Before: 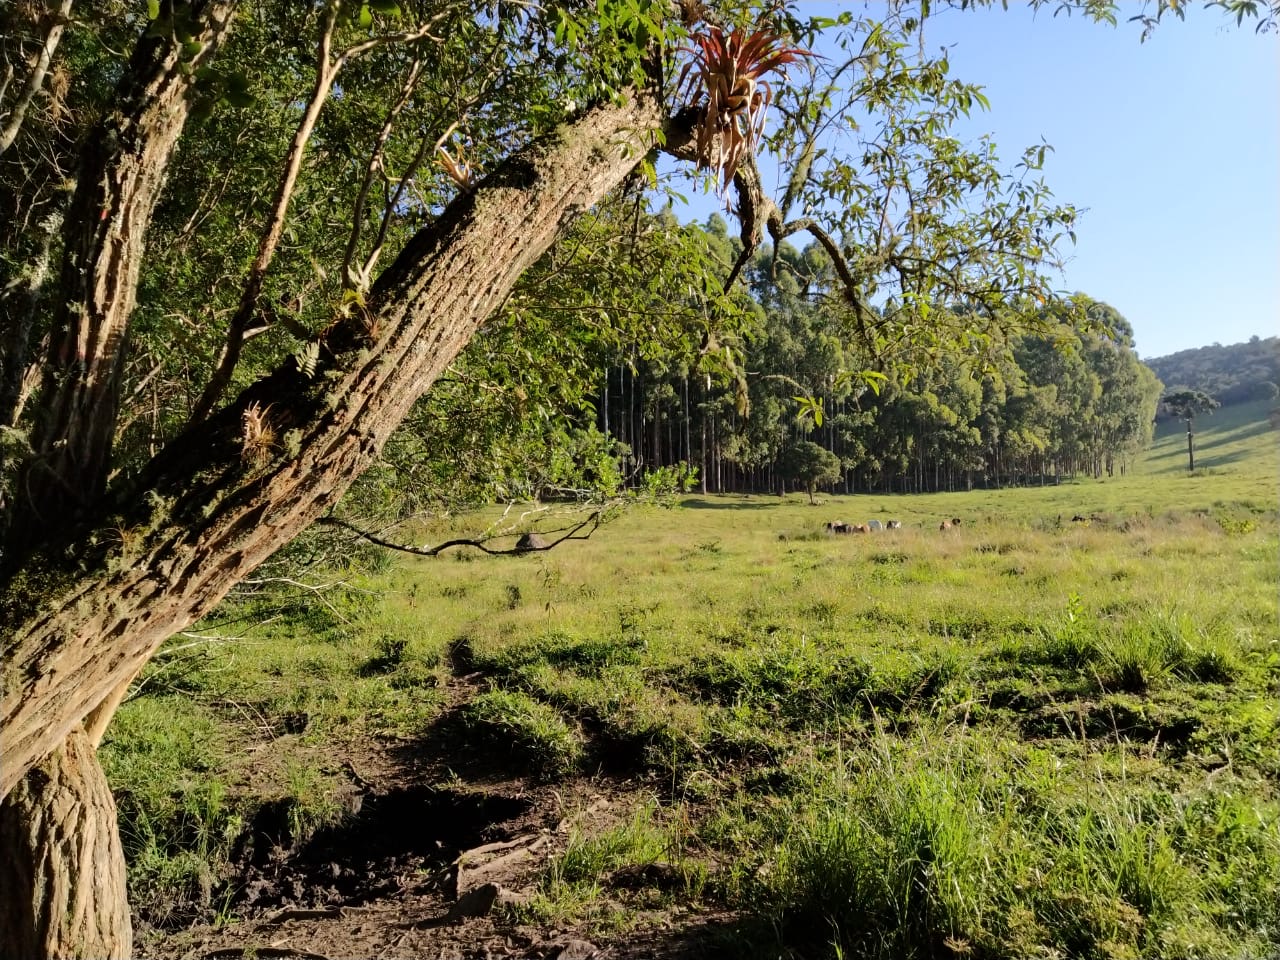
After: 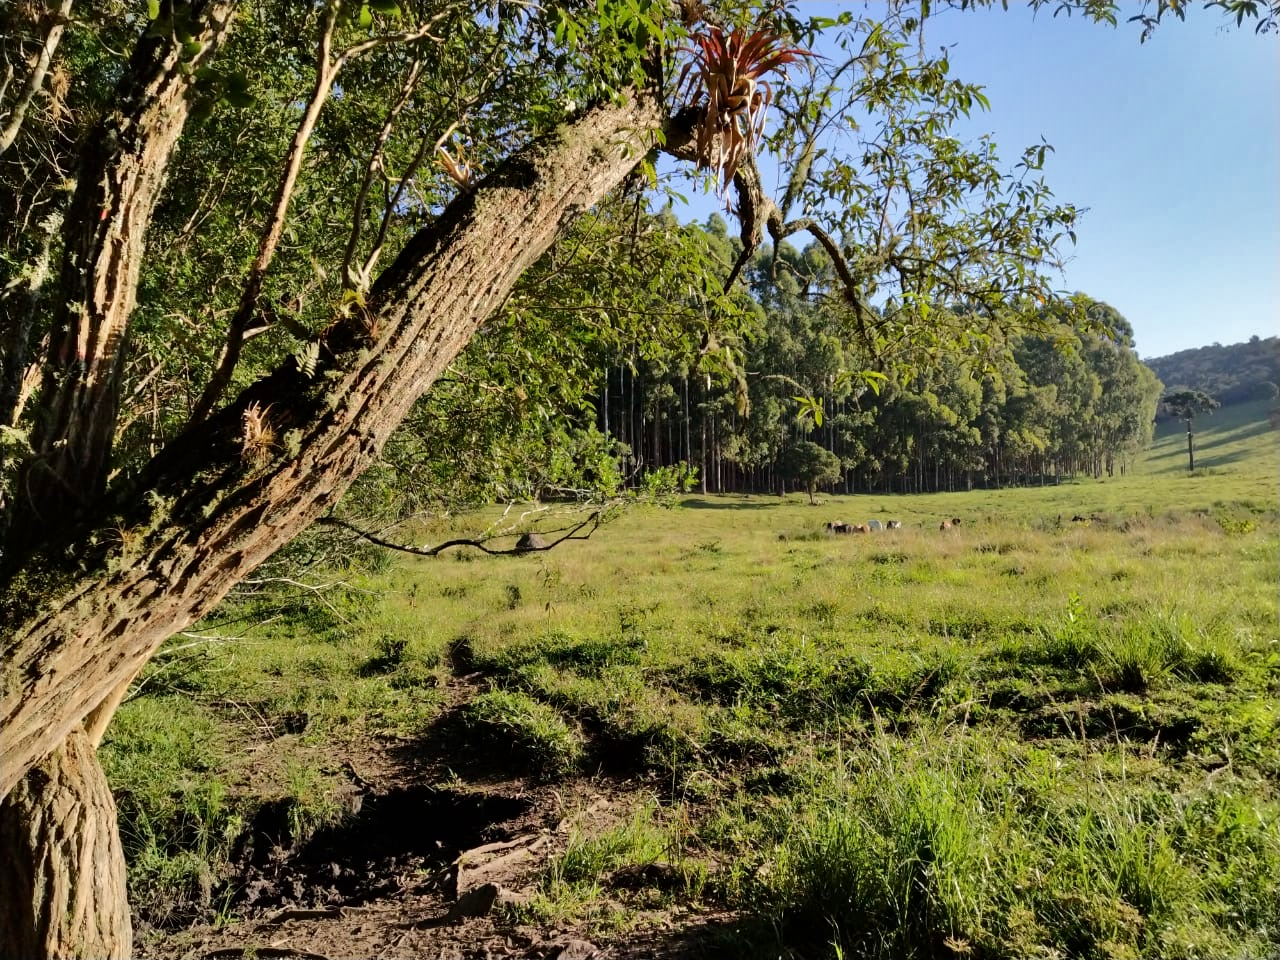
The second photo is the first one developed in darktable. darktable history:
shadows and highlights: radius 100.41, shadows 50.55, highlights -64.36, highlights color adjustment 49.82%, soften with gaussian
contrast brightness saturation: contrast 0.03, brightness -0.04
